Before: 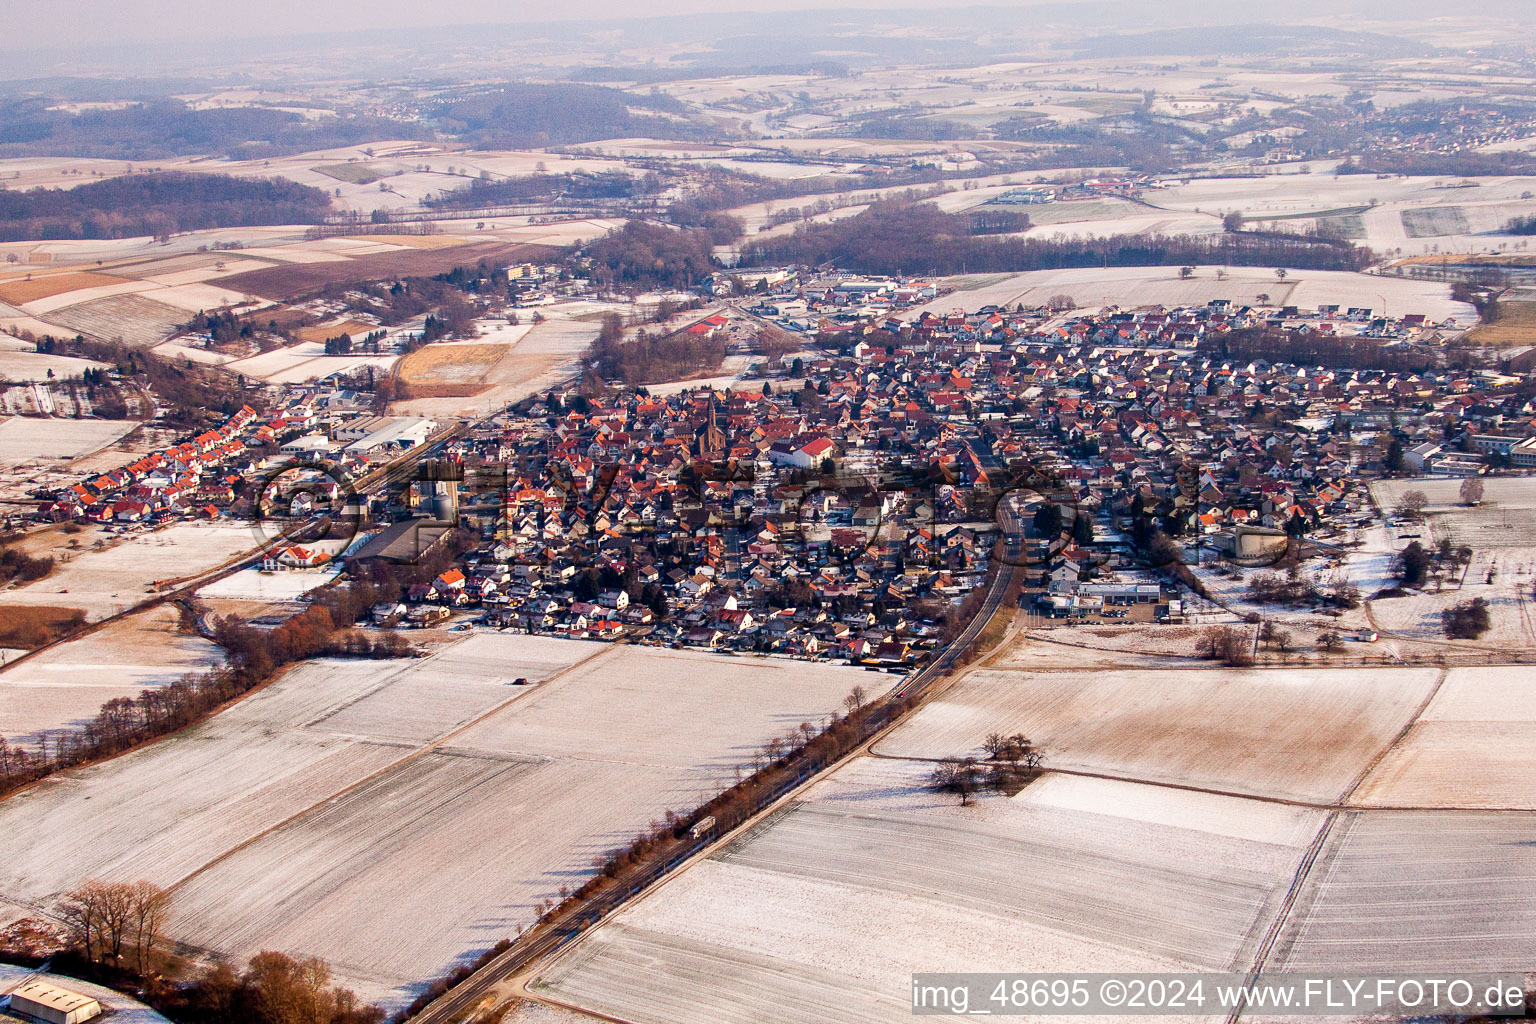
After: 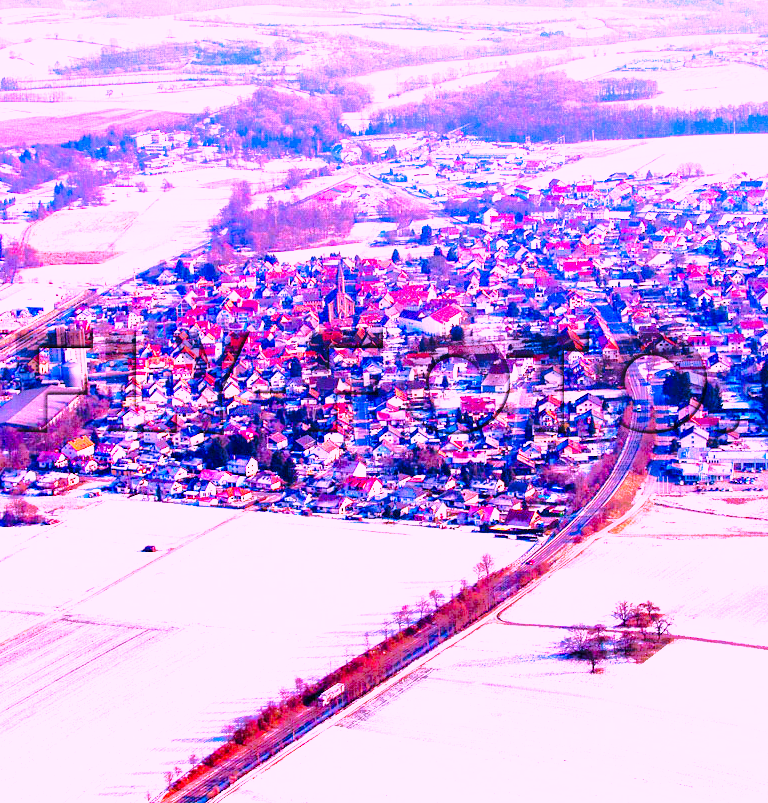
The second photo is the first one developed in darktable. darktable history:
color calibration: illuminant as shot in camera, x 0.379, y 0.396, temperature 4131.78 K
crop and rotate: angle 0.023°, left 24.224%, top 13.088%, right 25.737%, bottom 8.499%
color correction: highlights a* 18.8, highlights b* -11.48, saturation 1.69
contrast brightness saturation: contrast 0.074
exposure: exposure 1.165 EV, compensate highlight preservation false
base curve: curves: ch0 [(0, 0) (0.028, 0.03) (0.121, 0.232) (0.46, 0.748) (0.859, 0.968) (1, 1)], preserve colors none
shadows and highlights: shadows 29.84
velvia: on, module defaults
